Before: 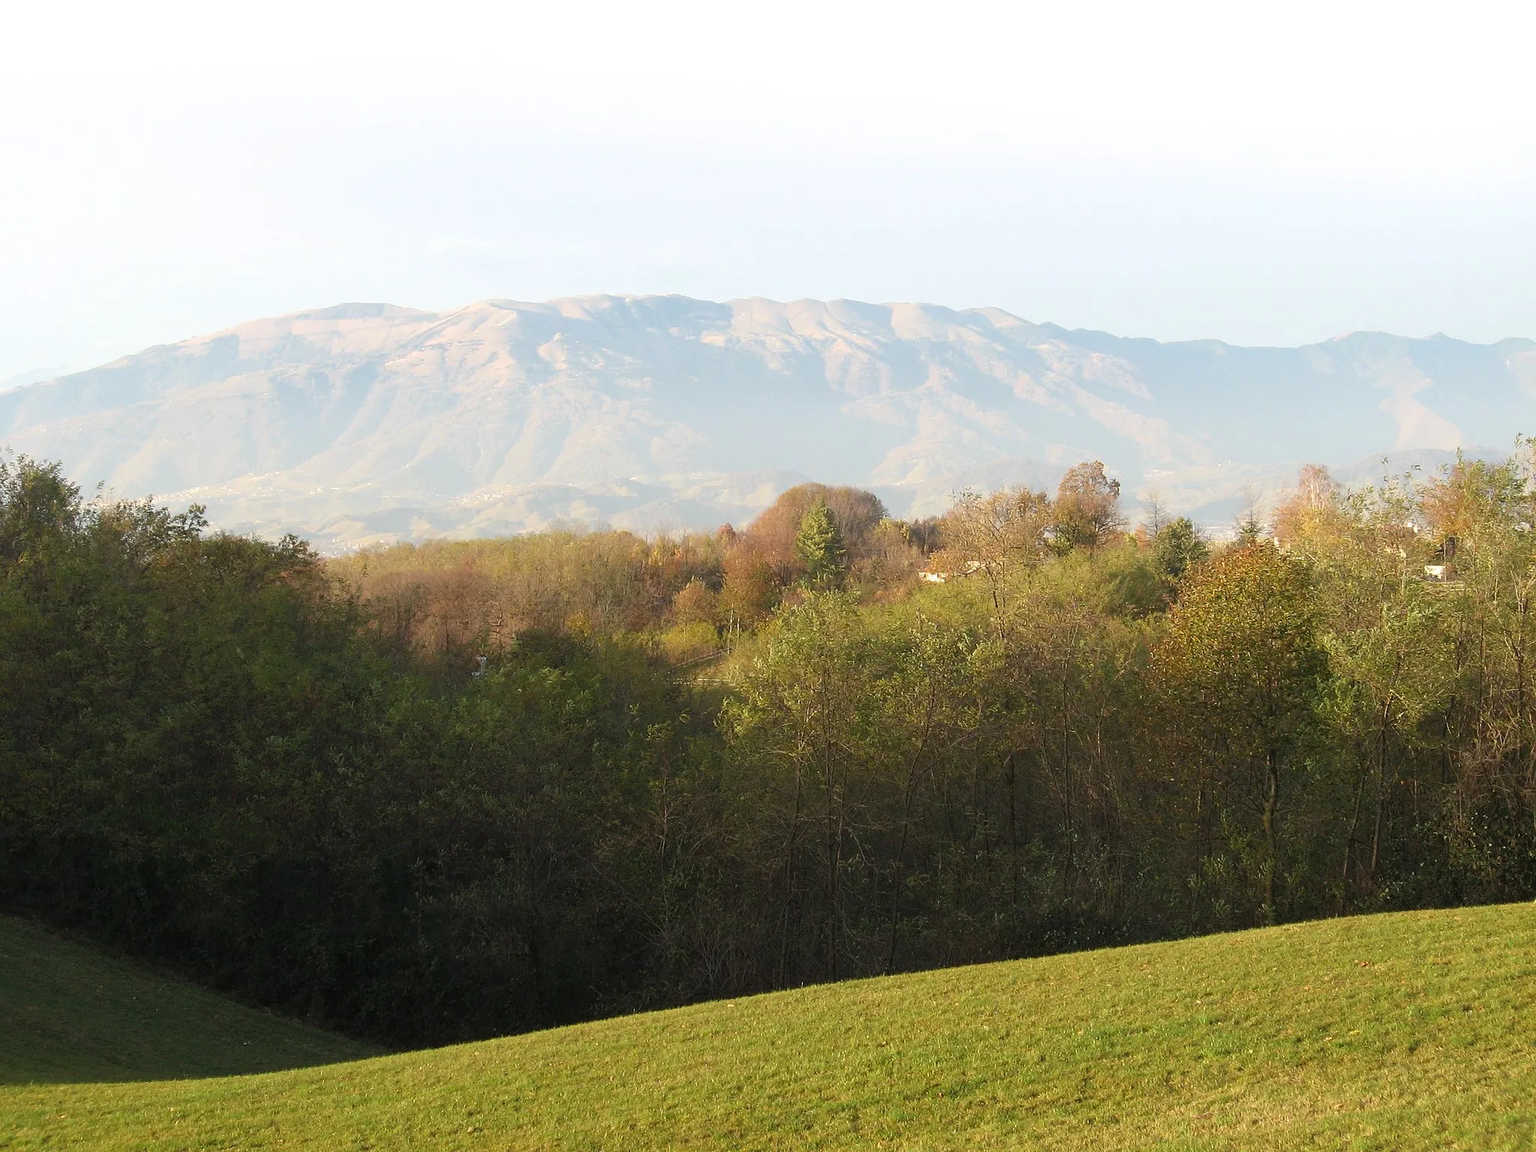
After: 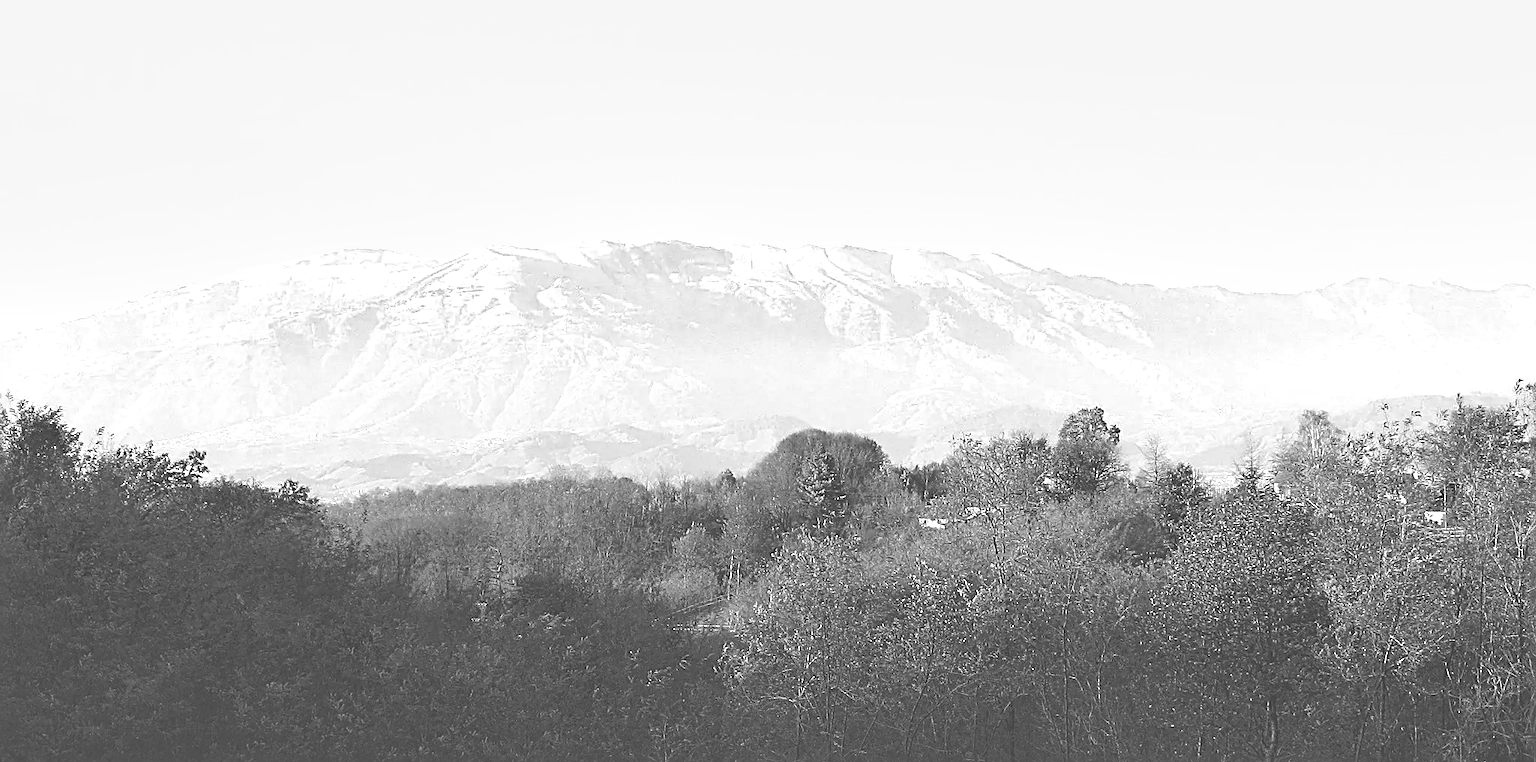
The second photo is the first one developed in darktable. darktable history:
shadows and highlights: low approximation 0.01, soften with gaussian
contrast brightness saturation: saturation 0.131
sharpen: radius 3.024, amount 0.768
exposure: black level correction -0.041, exposure 0.061 EV, compensate exposure bias true, compensate highlight preservation false
crop and rotate: top 4.737%, bottom 29.005%
local contrast: mode bilateral grid, contrast 20, coarseness 51, detail 121%, midtone range 0.2
color zones: curves: ch1 [(0.263, 0.53) (0.376, 0.287) (0.487, 0.512) (0.748, 0.547) (1, 0.513)]; ch2 [(0.262, 0.45) (0.751, 0.477)]
color calibration: output gray [0.22, 0.42, 0.37, 0], illuminant as shot in camera, x 0.443, y 0.412, temperature 2872.14 K
